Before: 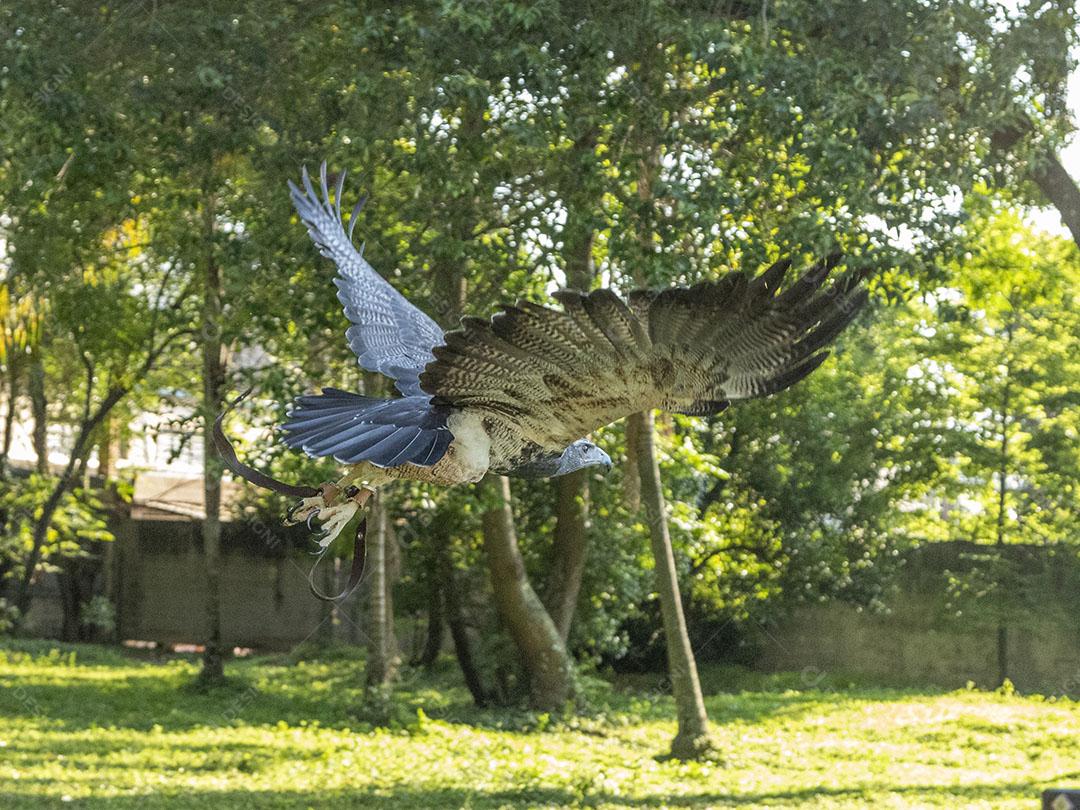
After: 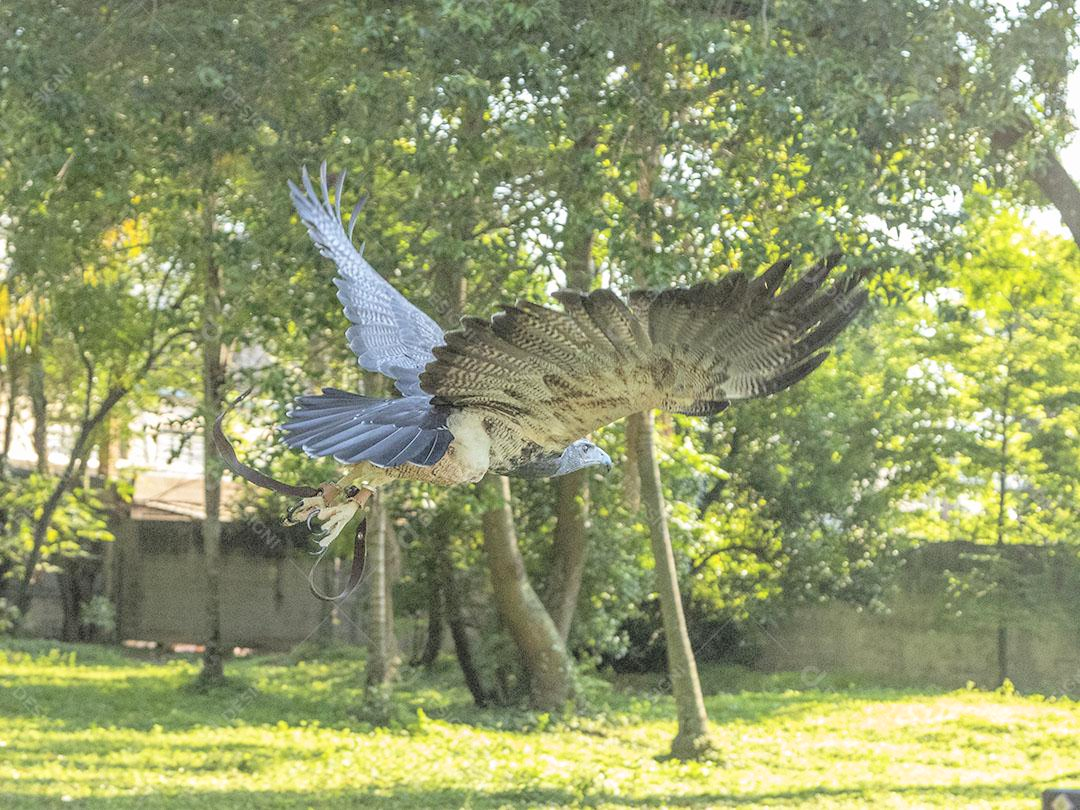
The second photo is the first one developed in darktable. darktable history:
contrast brightness saturation: brightness 0.285
